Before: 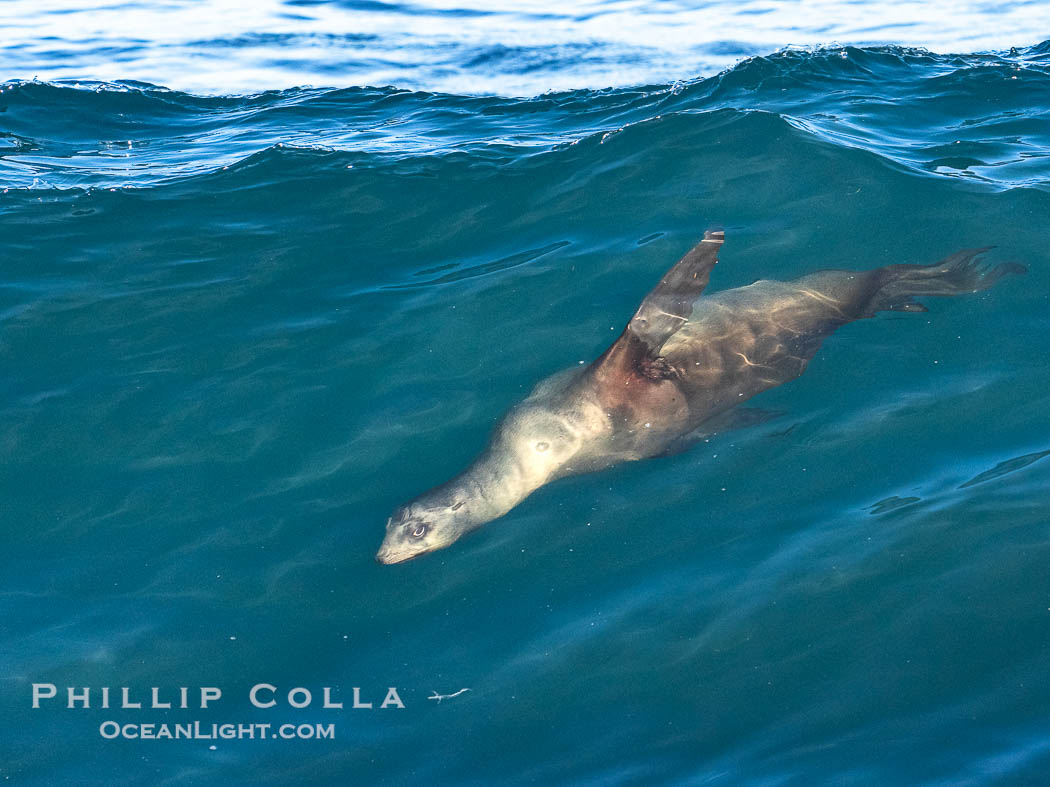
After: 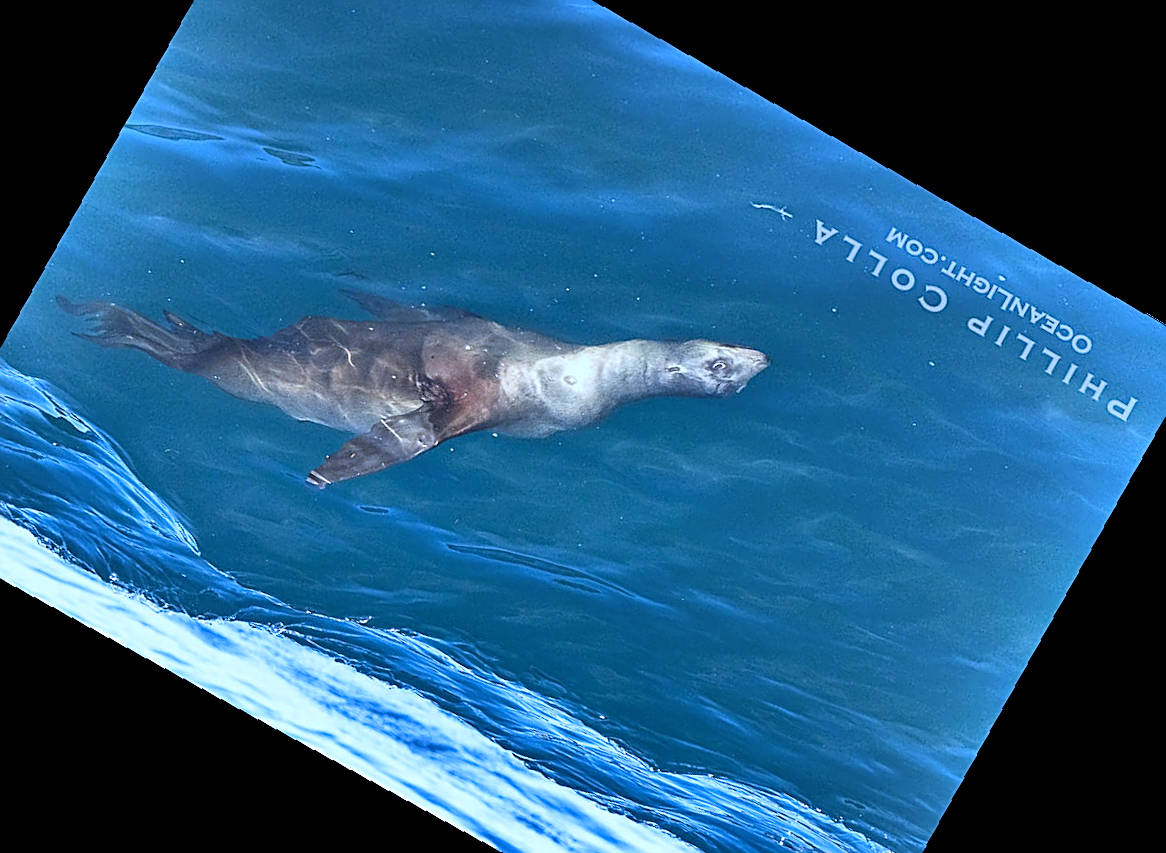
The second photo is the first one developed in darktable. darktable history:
sharpen: amount 0.75
shadows and highlights: shadows 60, highlights -60.23, soften with gaussian
white balance: red 0.871, blue 1.249
crop and rotate: angle 148.68°, left 9.111%, top 15.603%, right 4.588%, bottom 17.041%
rotate and perspective: rotation -2.22°, lens shift (horizontal) -0.022, automatic cropping off
